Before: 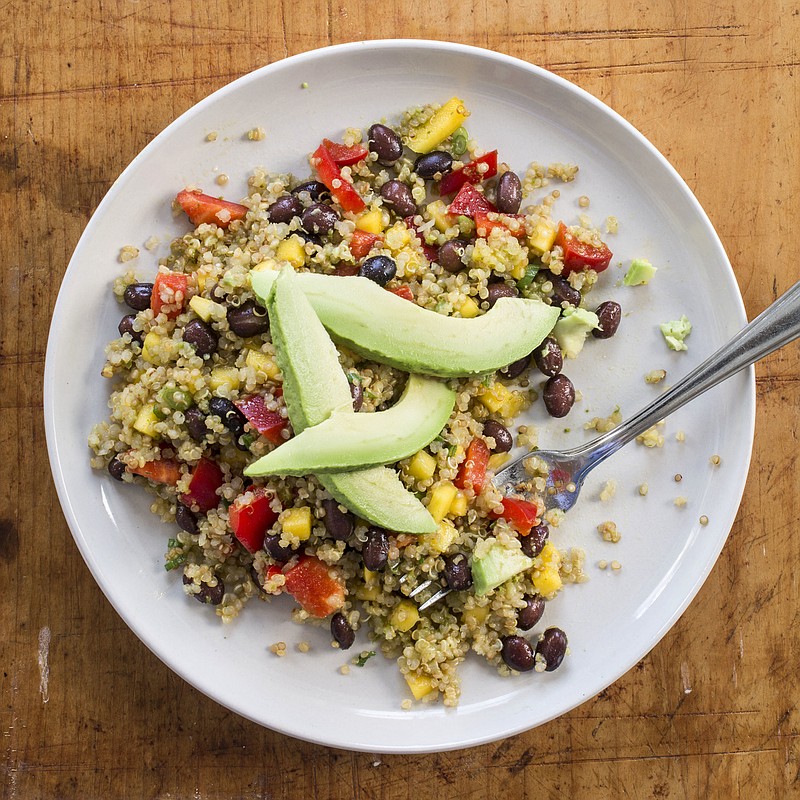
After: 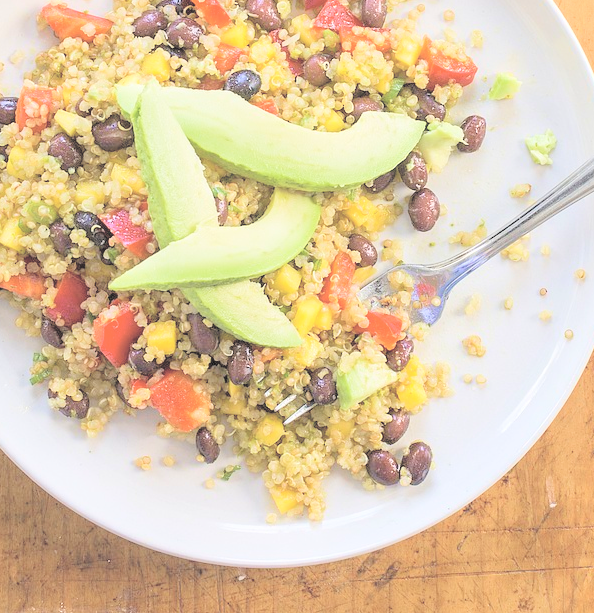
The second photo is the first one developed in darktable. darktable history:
contrast brightness saturation: brightness 0.997
crop: left 16.881%, top 23.304%, right 8.804%
velvia: strength 24.86%
